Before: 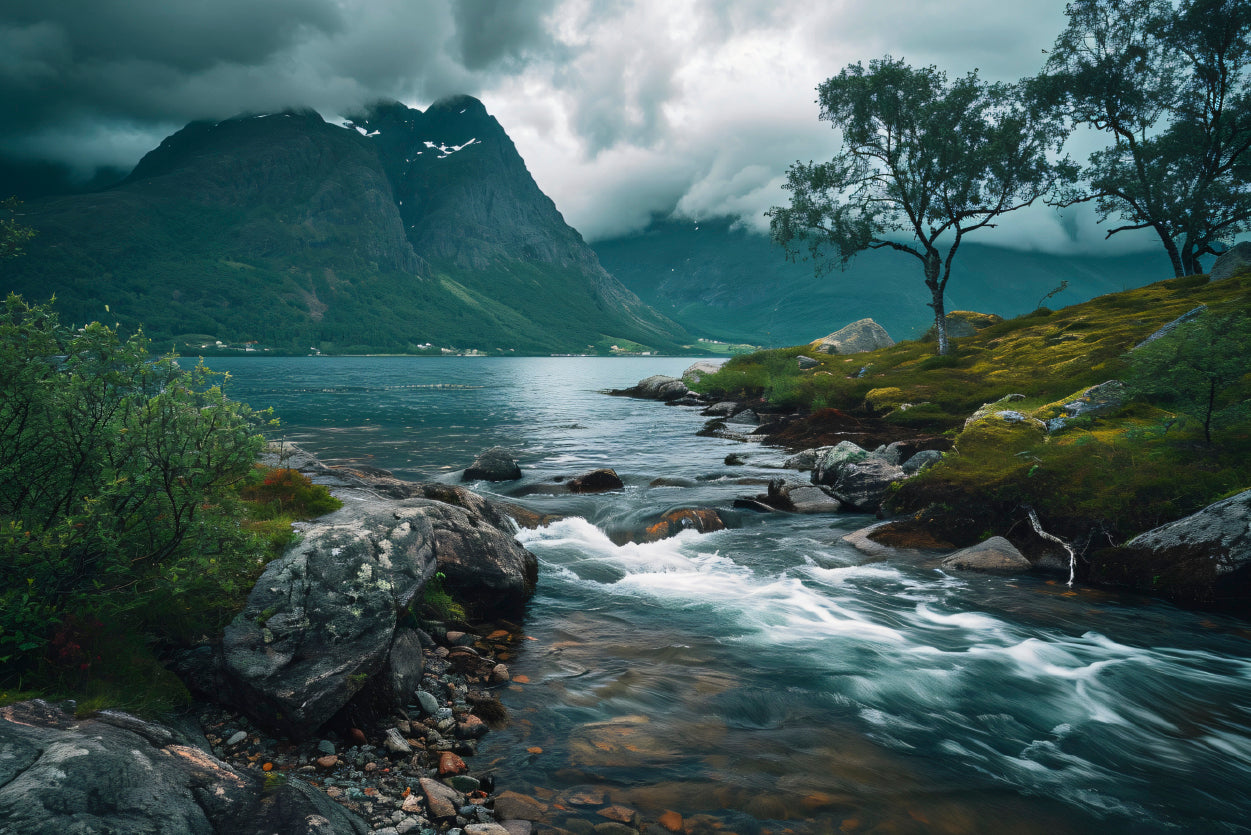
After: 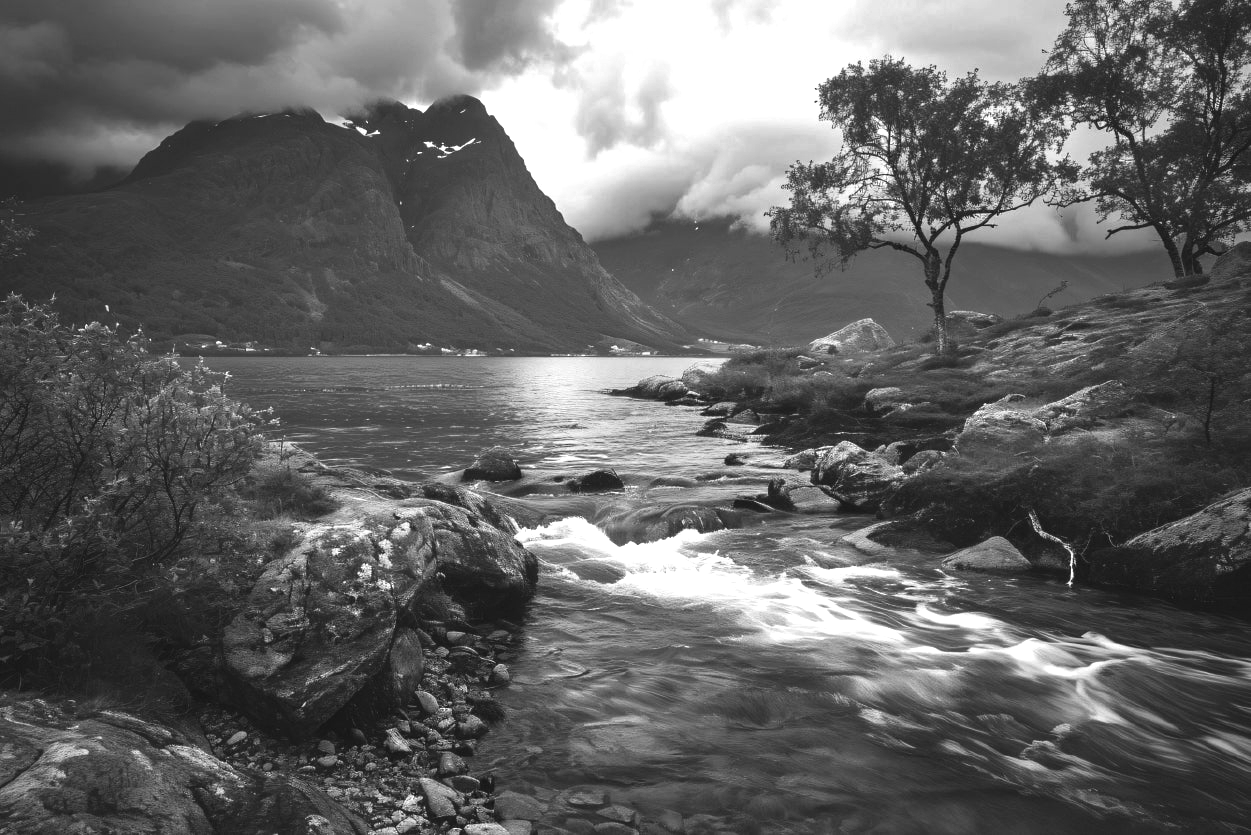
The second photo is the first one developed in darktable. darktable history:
color balance rgb: shadows lift › chroma 2%, shadows lift › hue 250°, power › hue 326.4°, highlights gain › chroma 2%, highlights gain › hue 64.8°, global offset › luminance 0.5%, global offset › hue 58.8°, perceptual saturation grading › highlights -25%, perceptual saturation grading › shadows 30%, global vibrance 15%
color zones: curves: ch0 [(0.002, 0.593) (0.143, 0.417) (0.285, 0.541) (0.455, 0.289) (0.608, 0.327) (0.727, 0.283) (0.869, 0.571) (1, 0.603)]; ch1 [(0, 0) (0.143, 0) (0.286, 0) (0.429, 0) (0.571, 0) (0.714, 0) (0.857, 0)]
exposure: black level correction 0, exposure 0.7 EV, compensate exposure bias true, compensate highlight preservation false
